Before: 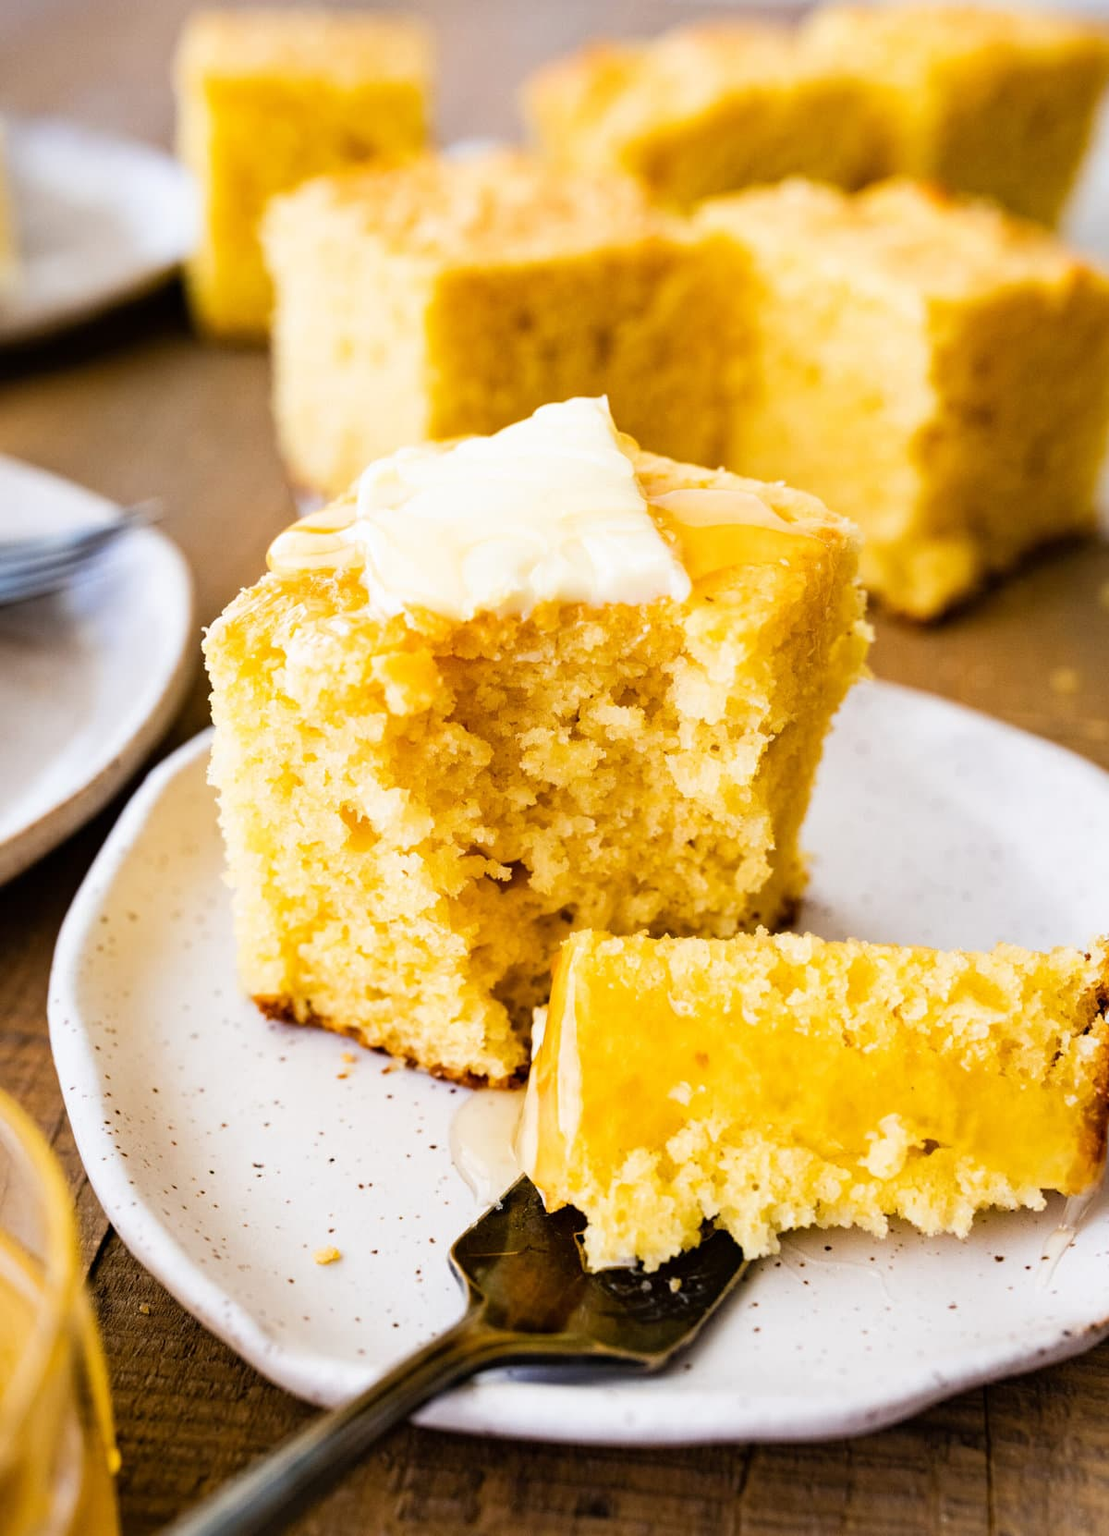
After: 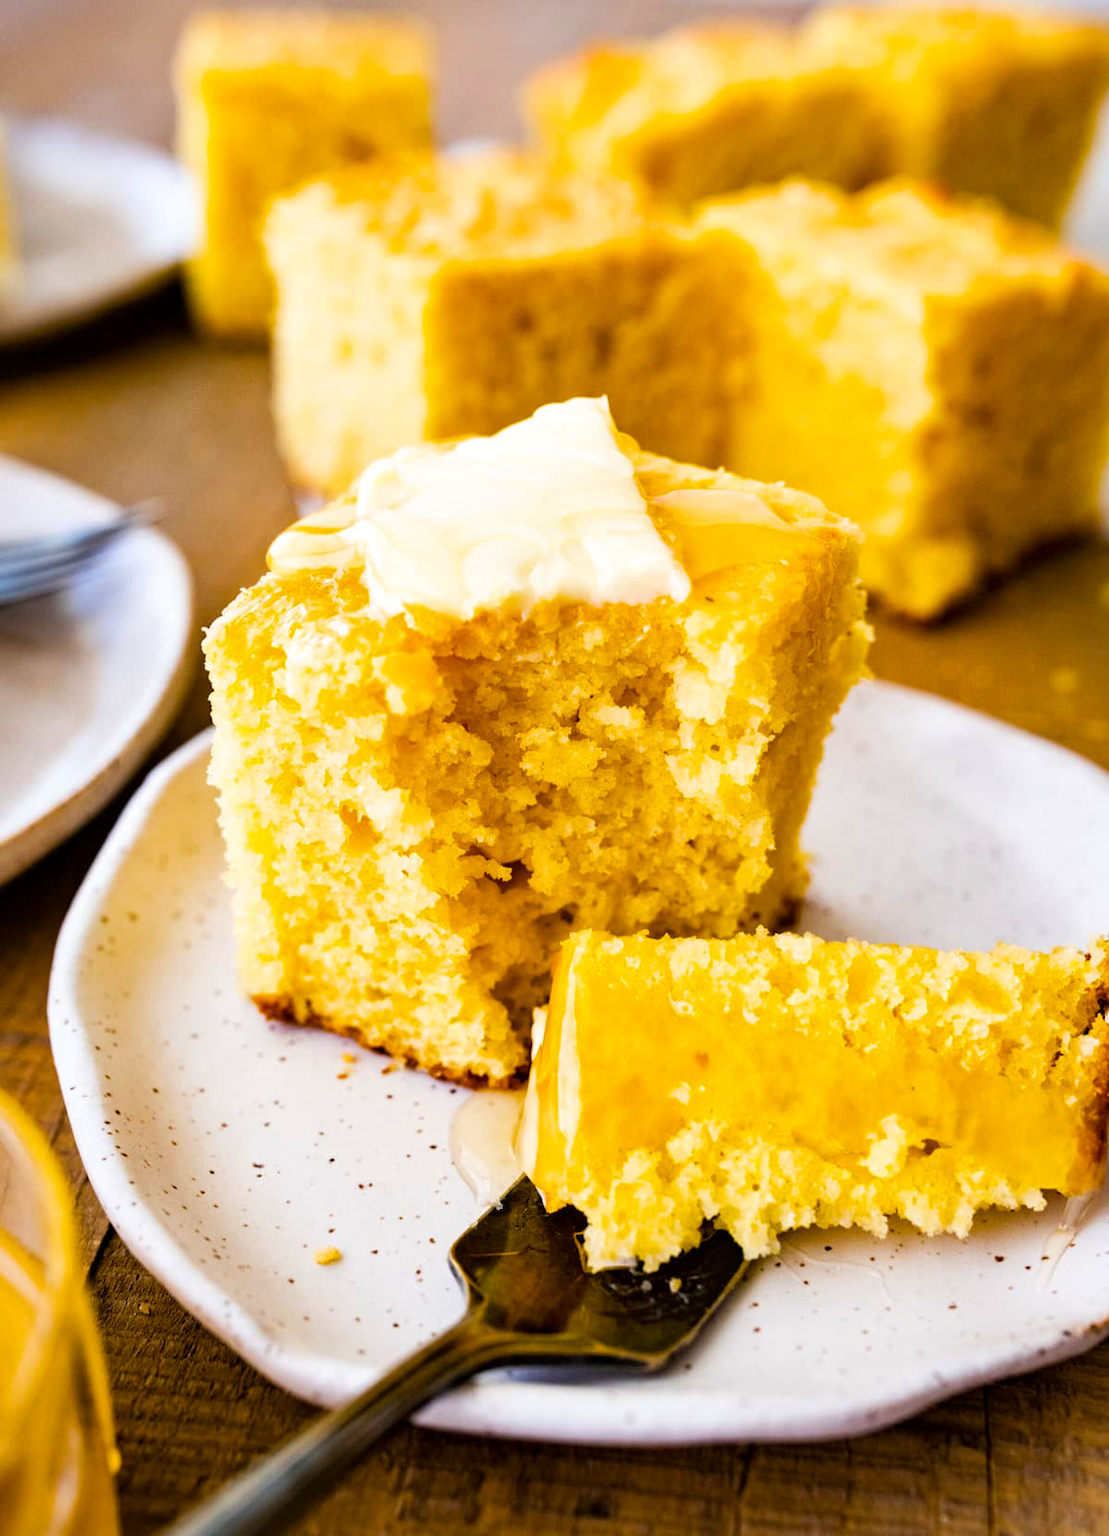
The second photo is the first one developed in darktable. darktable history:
color balance rgb: perceptual saturation grading › global saturation 25%, global vibrance 20%
local contrast: mode bilateral grid, contrast 20, coarseness 50, detail 120%, midtone range 0.2
